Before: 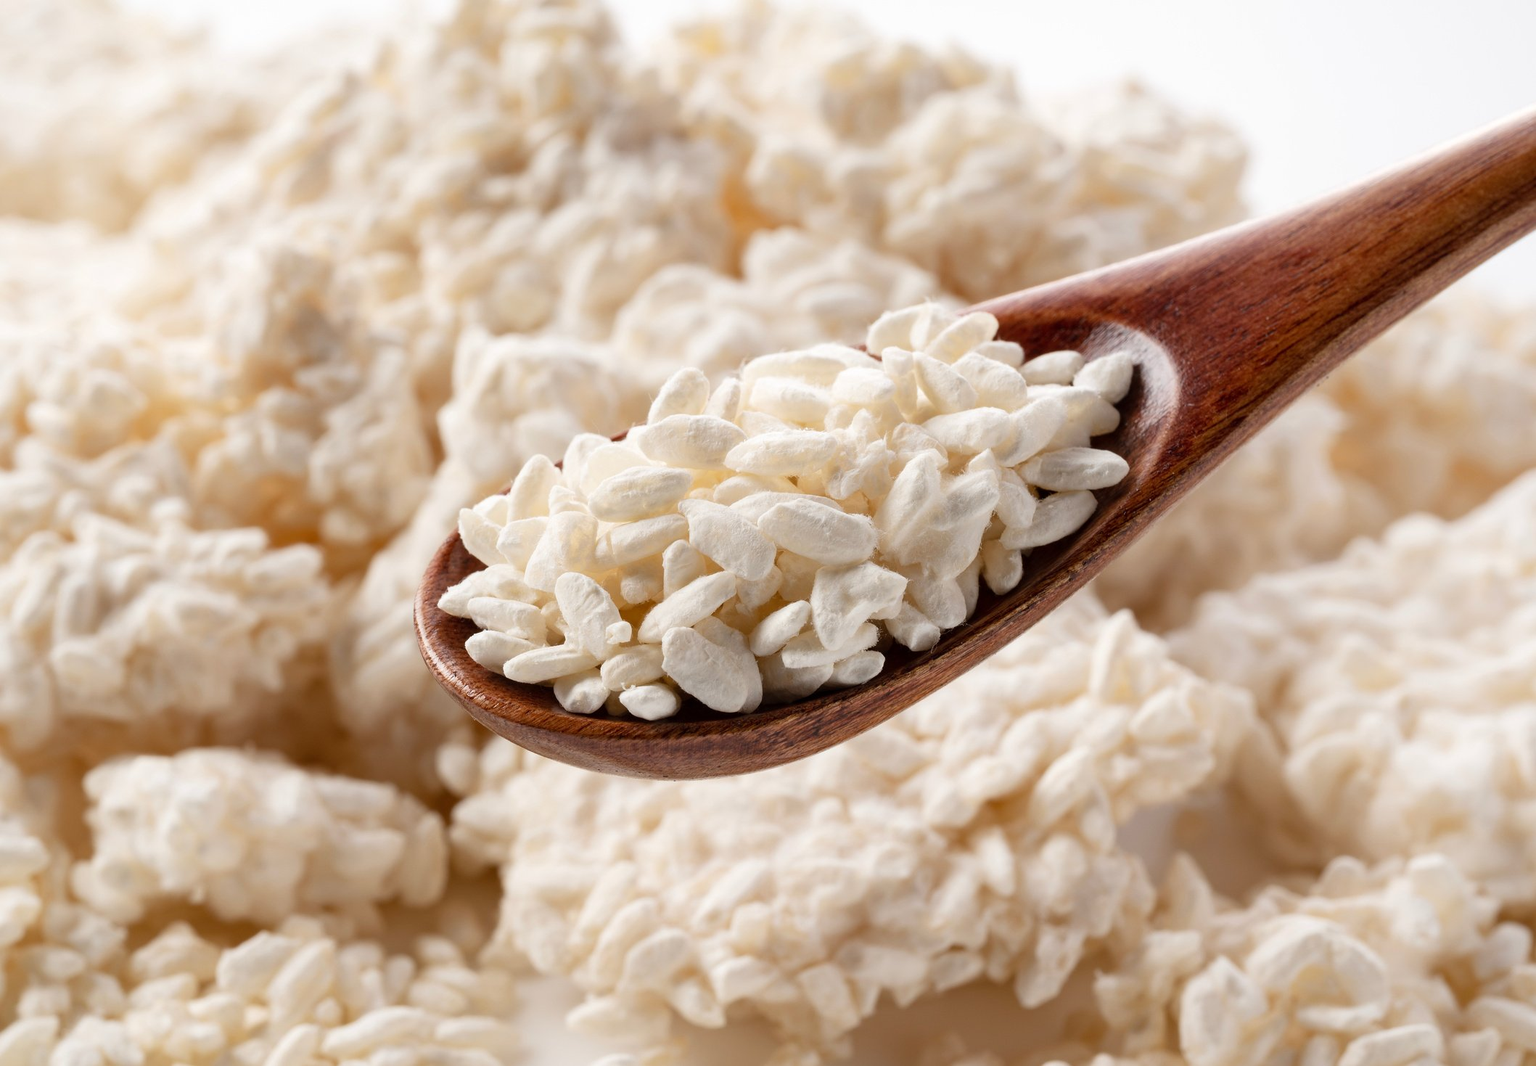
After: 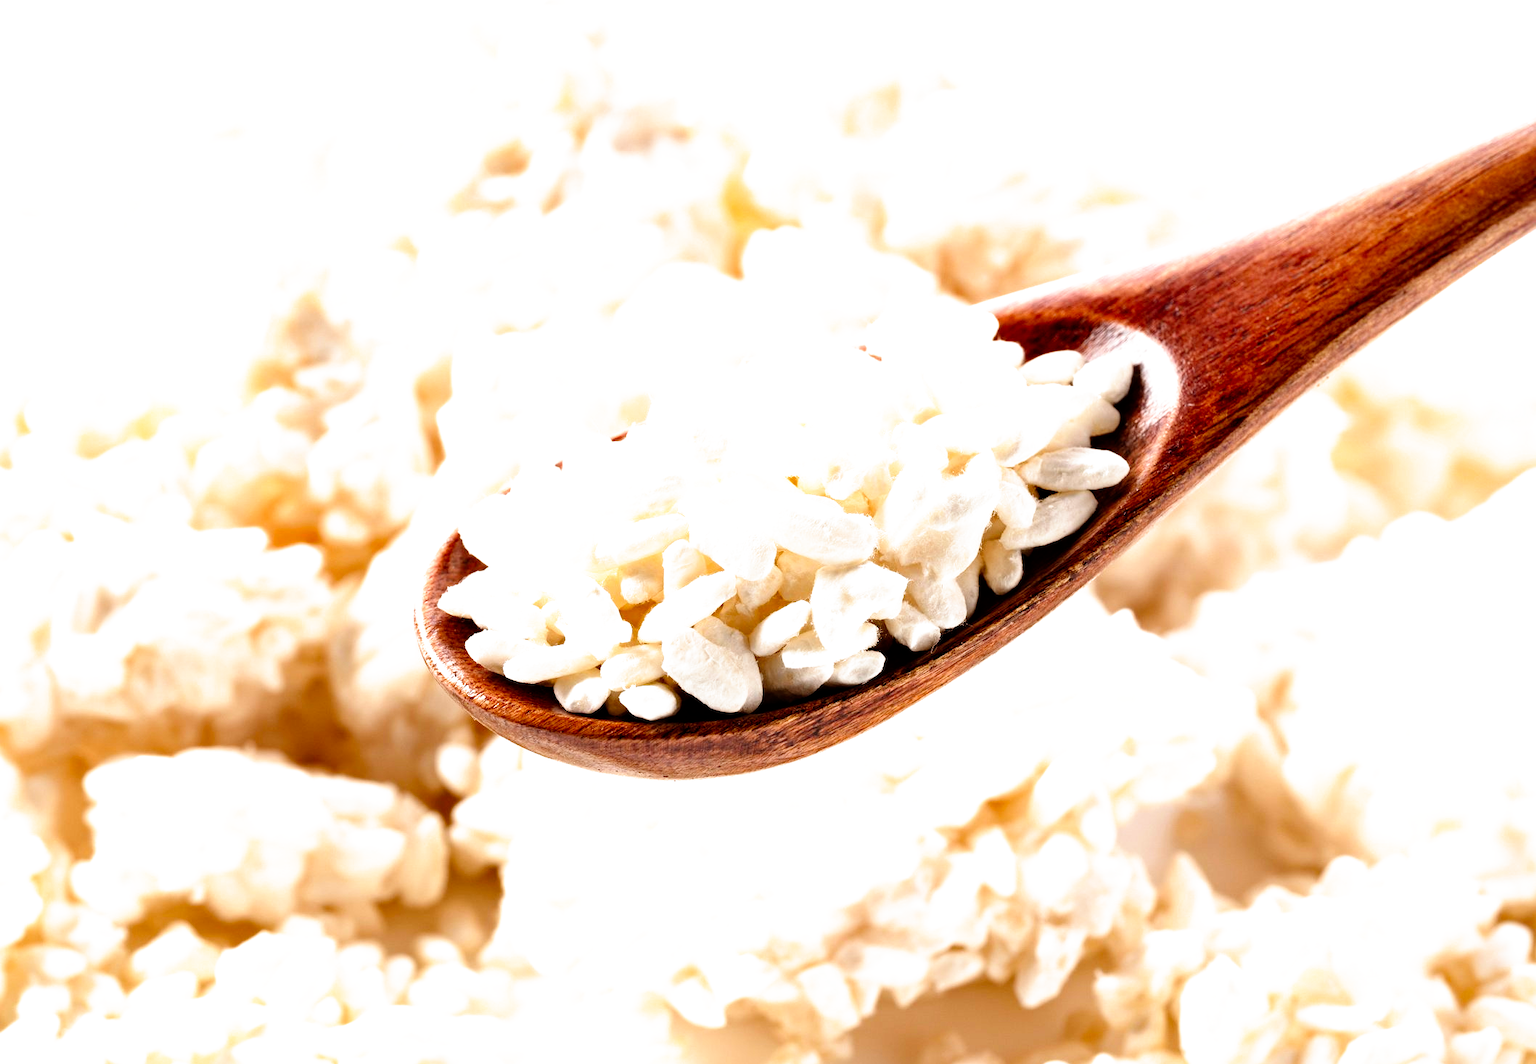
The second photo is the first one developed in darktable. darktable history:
exposure: black level correction -0.005, exposure 1.002 EV, compensate highlight preservation false
filmic rgb: black relative exposure -5.5 EV, white relative exposure 2.5 EV, threshold 3 EV, target black luminance 0%, hardness 4.51, latitude 67.35%, contrast 1.453, shadows ↔ highlights balance -3.52%, preserve chrominance no, color science v4 (2020), contrast in shadows soft, enable highlight reconstruction true
crop: bottom 0.071%
white balance: emerald 1
